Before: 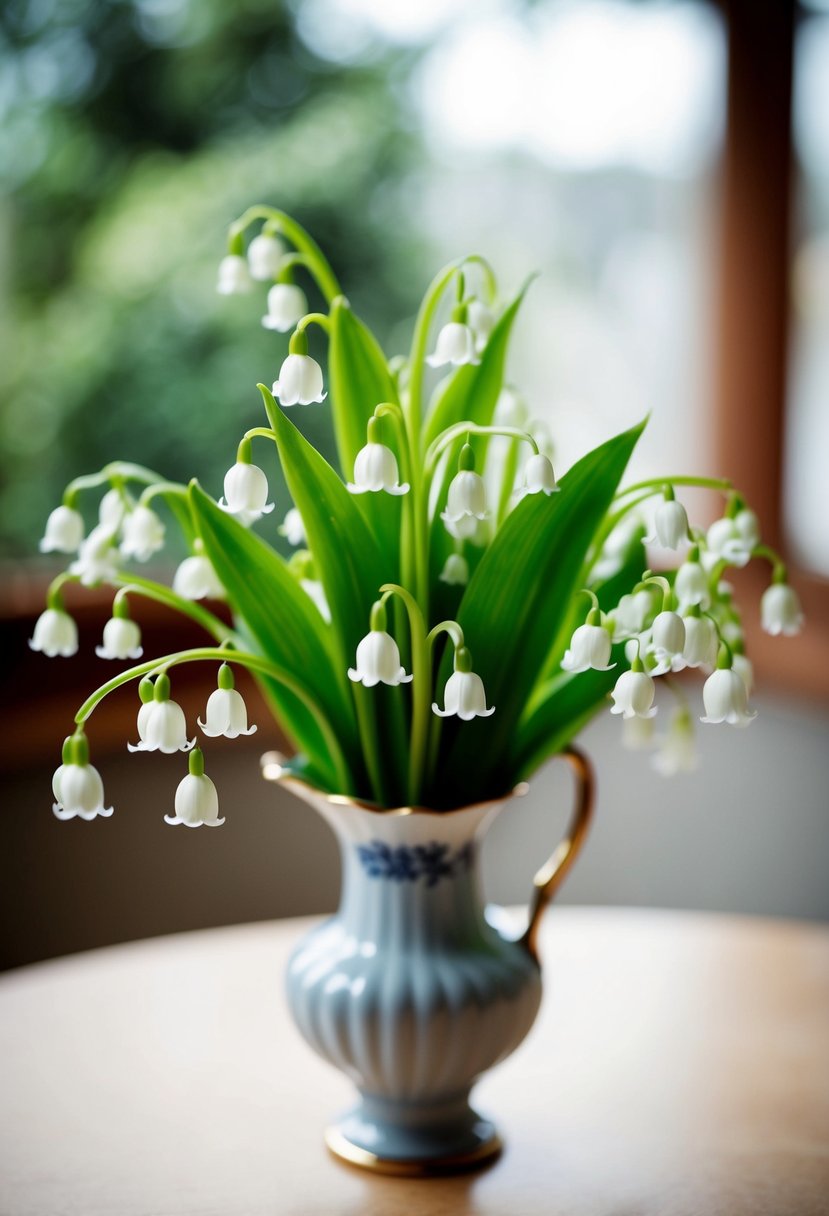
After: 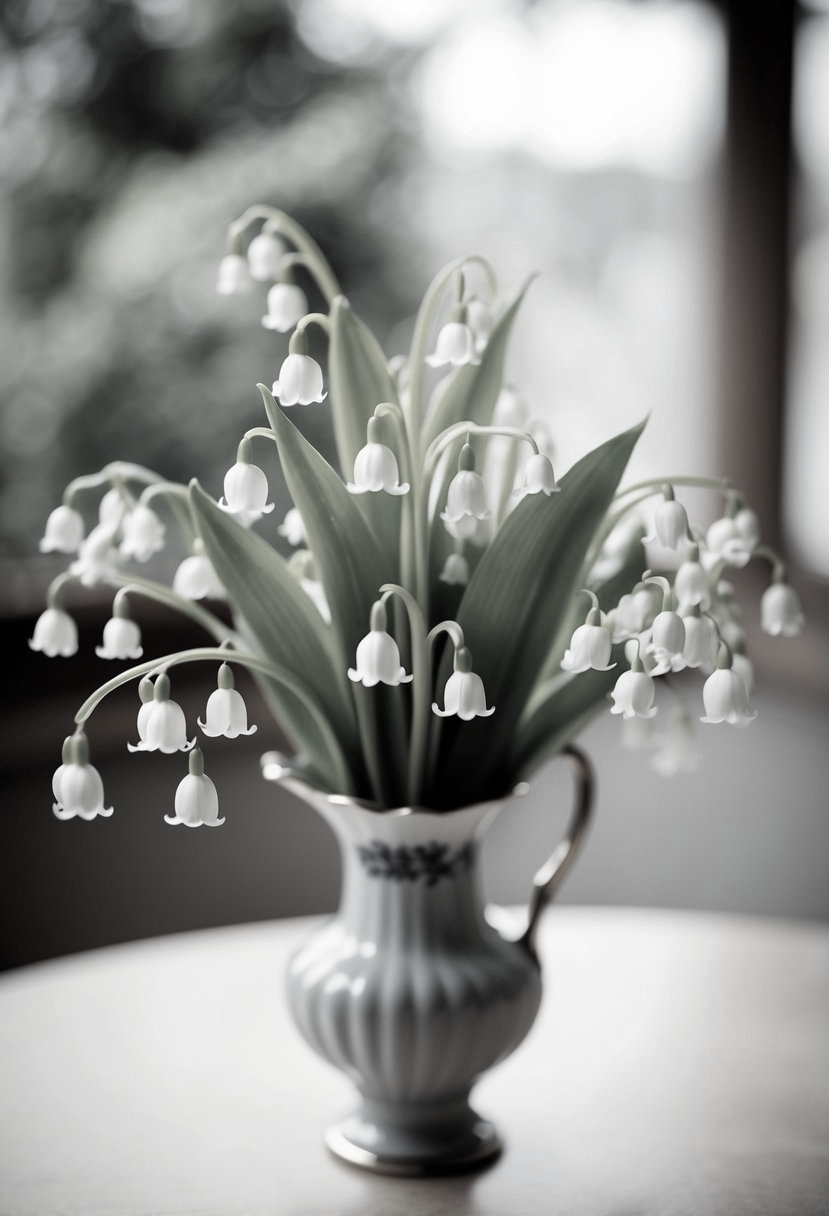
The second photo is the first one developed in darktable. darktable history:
color zones: curves: ch1 [(0, 0.153) (0.143, 0.15) (0.286, 0.151) (0.429, 0.152) (0.571, 0.152) (0.714, 0.151) (0.857, 0.151) (1, 0.153)], mix 27.48%
